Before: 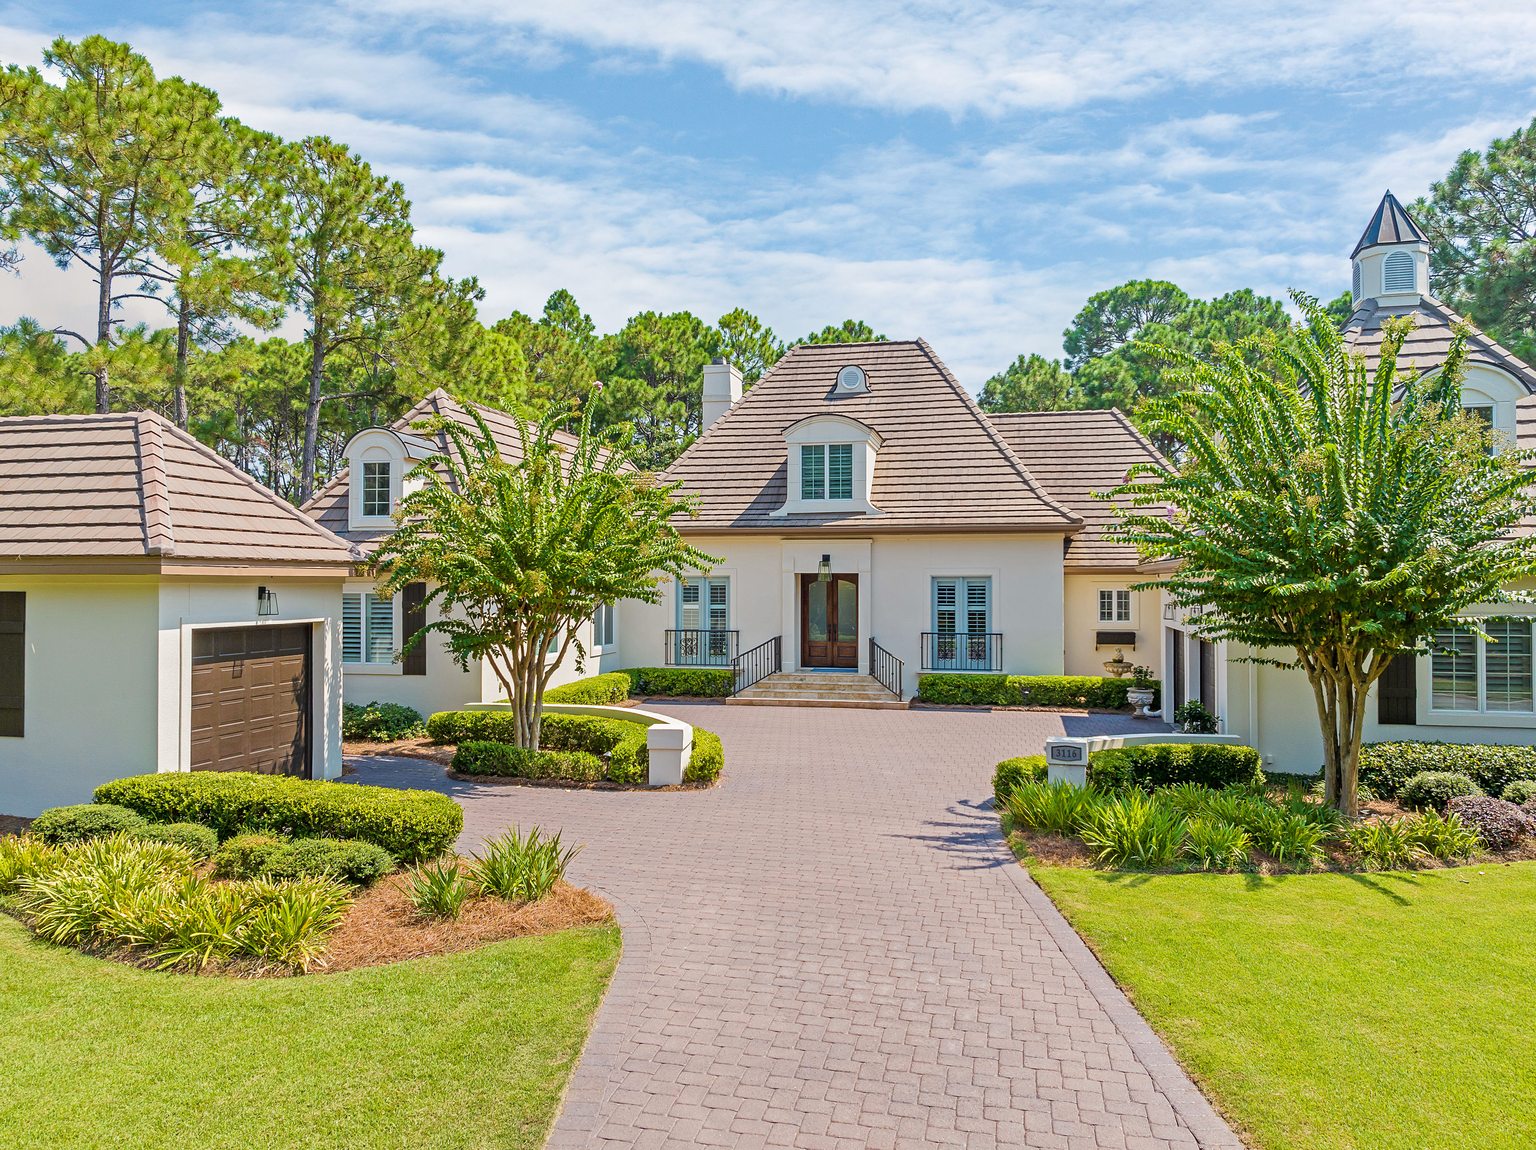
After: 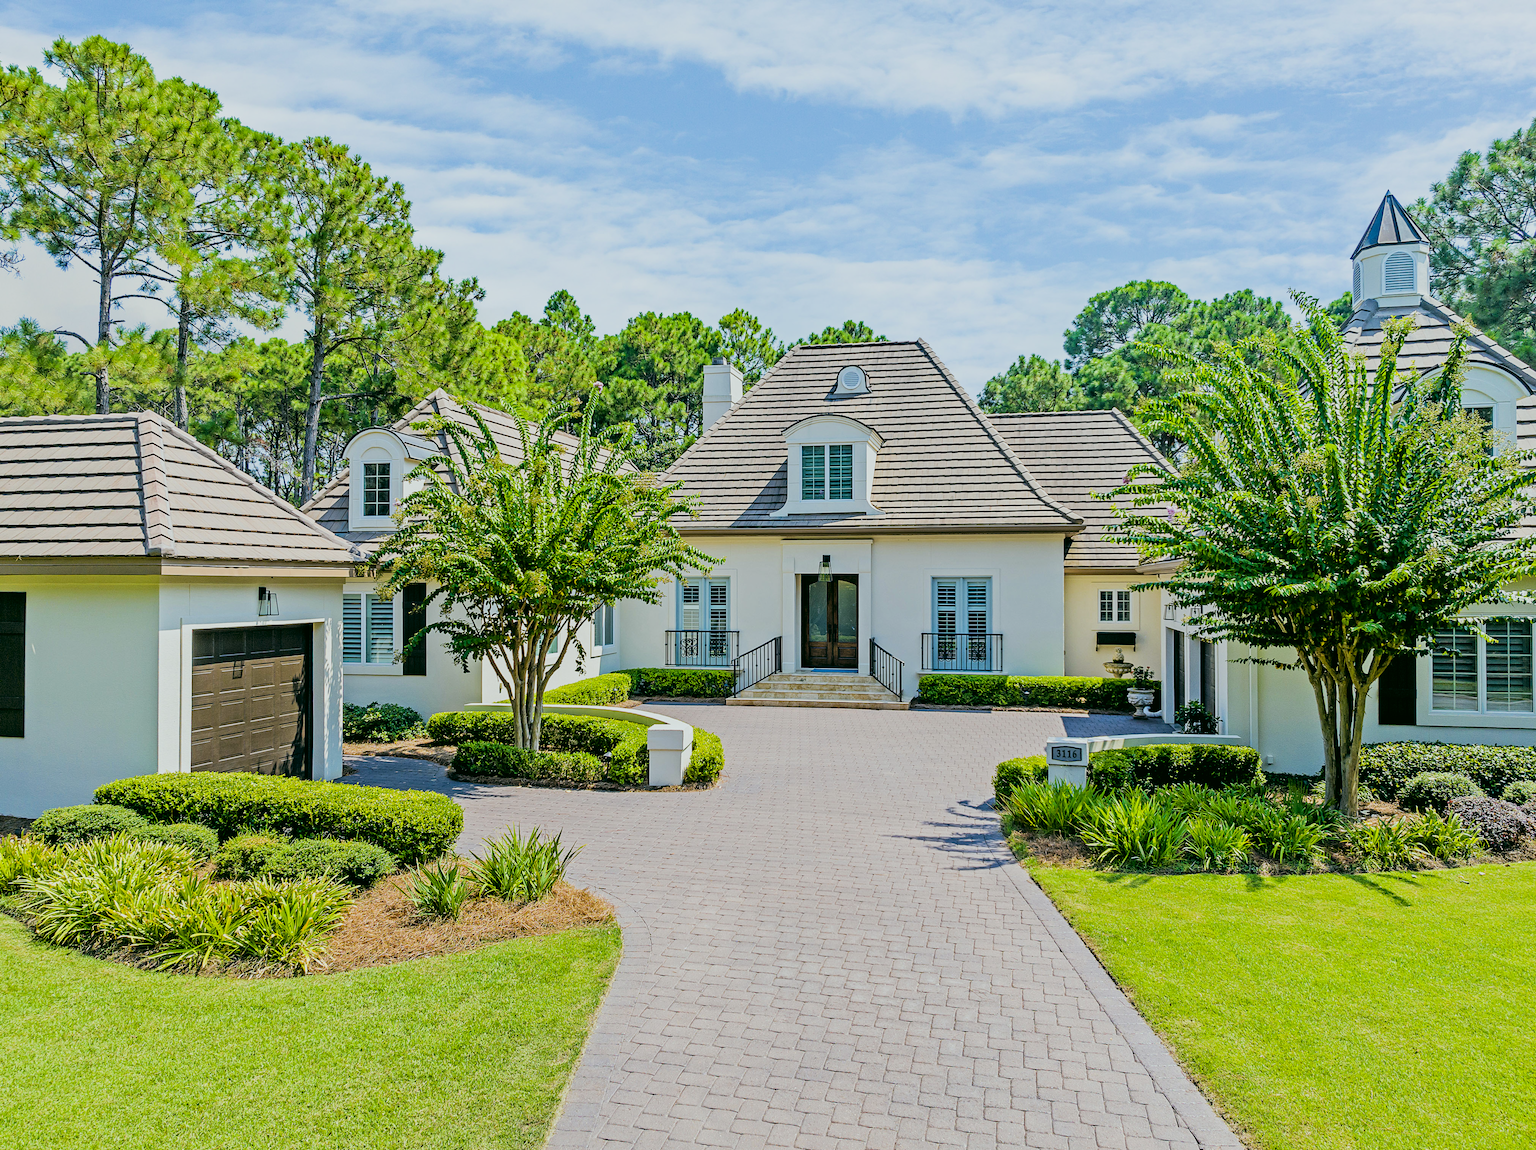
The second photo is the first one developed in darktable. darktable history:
filmic rgb: black relative exposure -5 EV, hardness 2.88, contrast 1.2
contrast brightness saturation: contrast 0.1, brightness 0.02, saturation 0.02
color correction: highlights a* -0.482, highlights b* 9.48, shadows a* -9.48, shadows b* 0.803
white balance: red 0.931, blue 1.11
